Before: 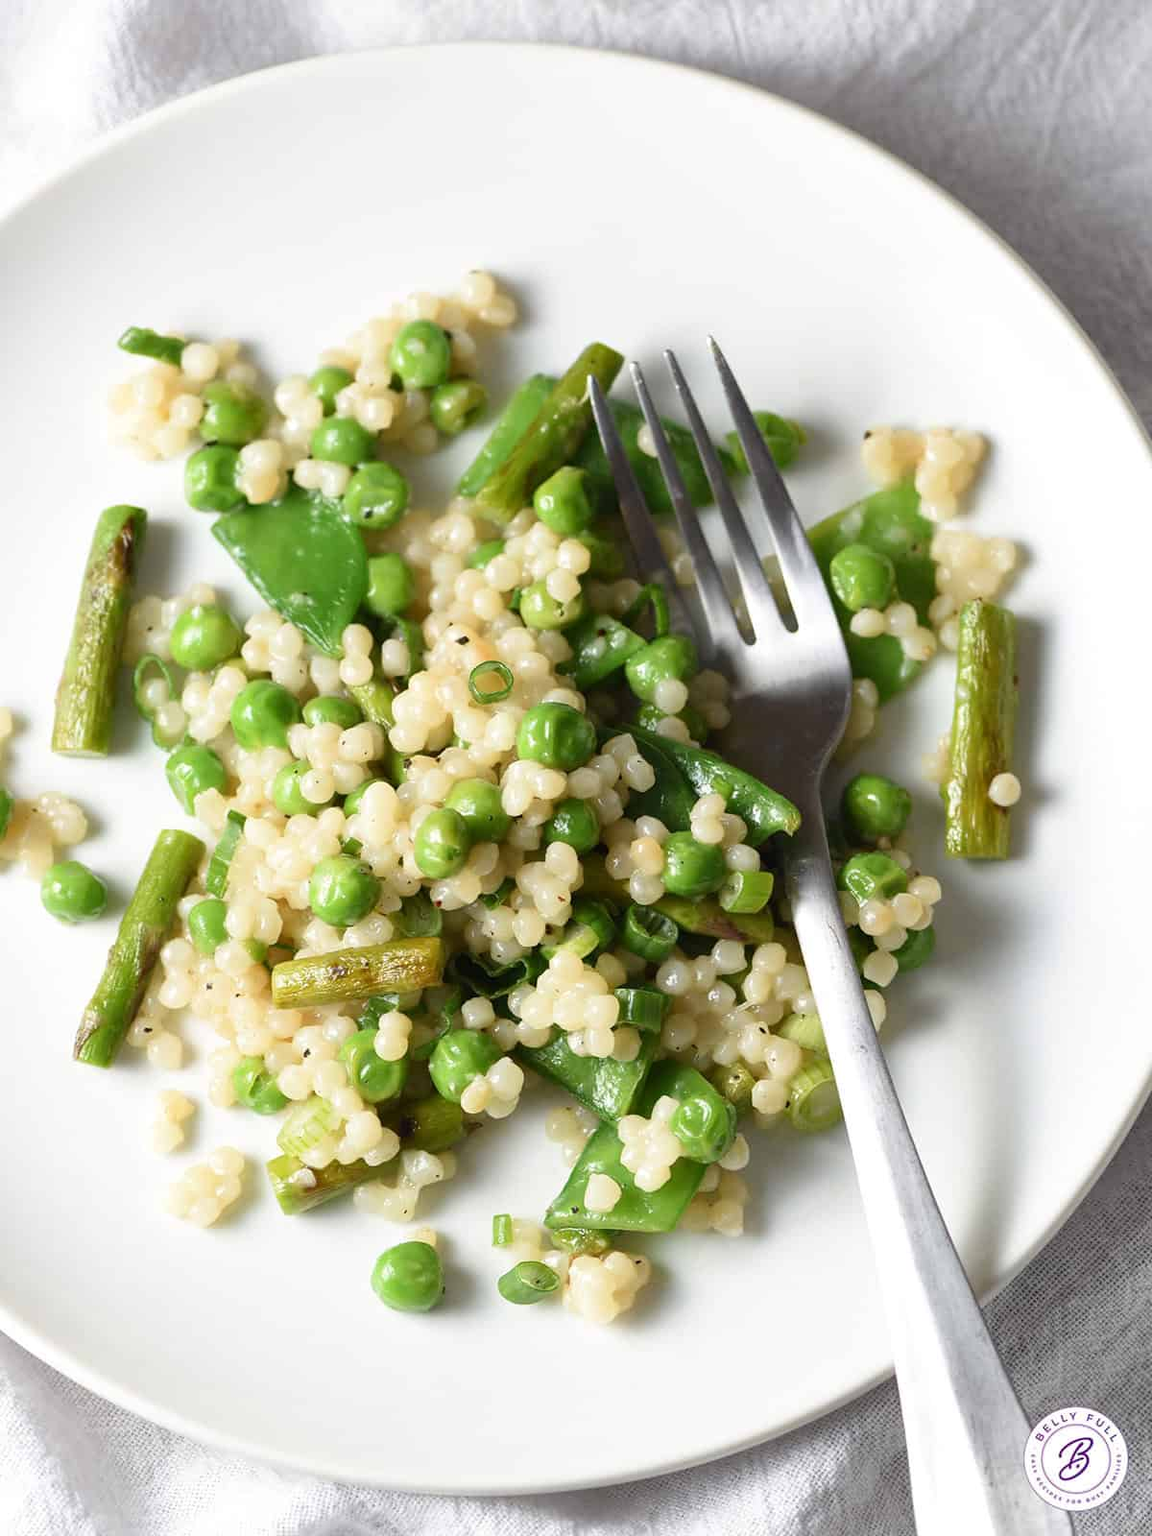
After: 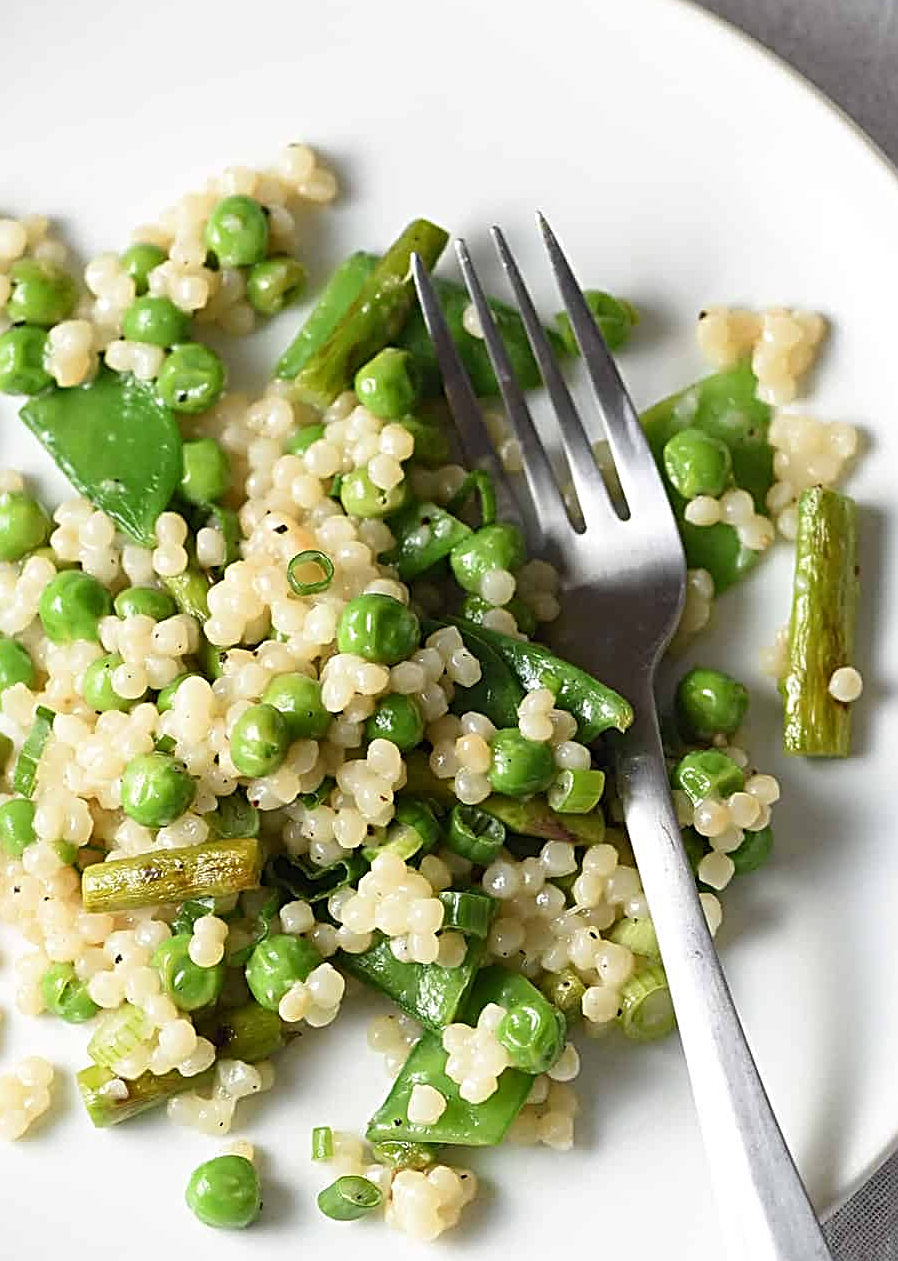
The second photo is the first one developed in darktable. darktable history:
sharpen: radius 3.025, amount 0.757
crop: left 16.768%, top 8.653%, right 8.362%, bottom 12.485%
color balance rgb: global vibrance 10%
